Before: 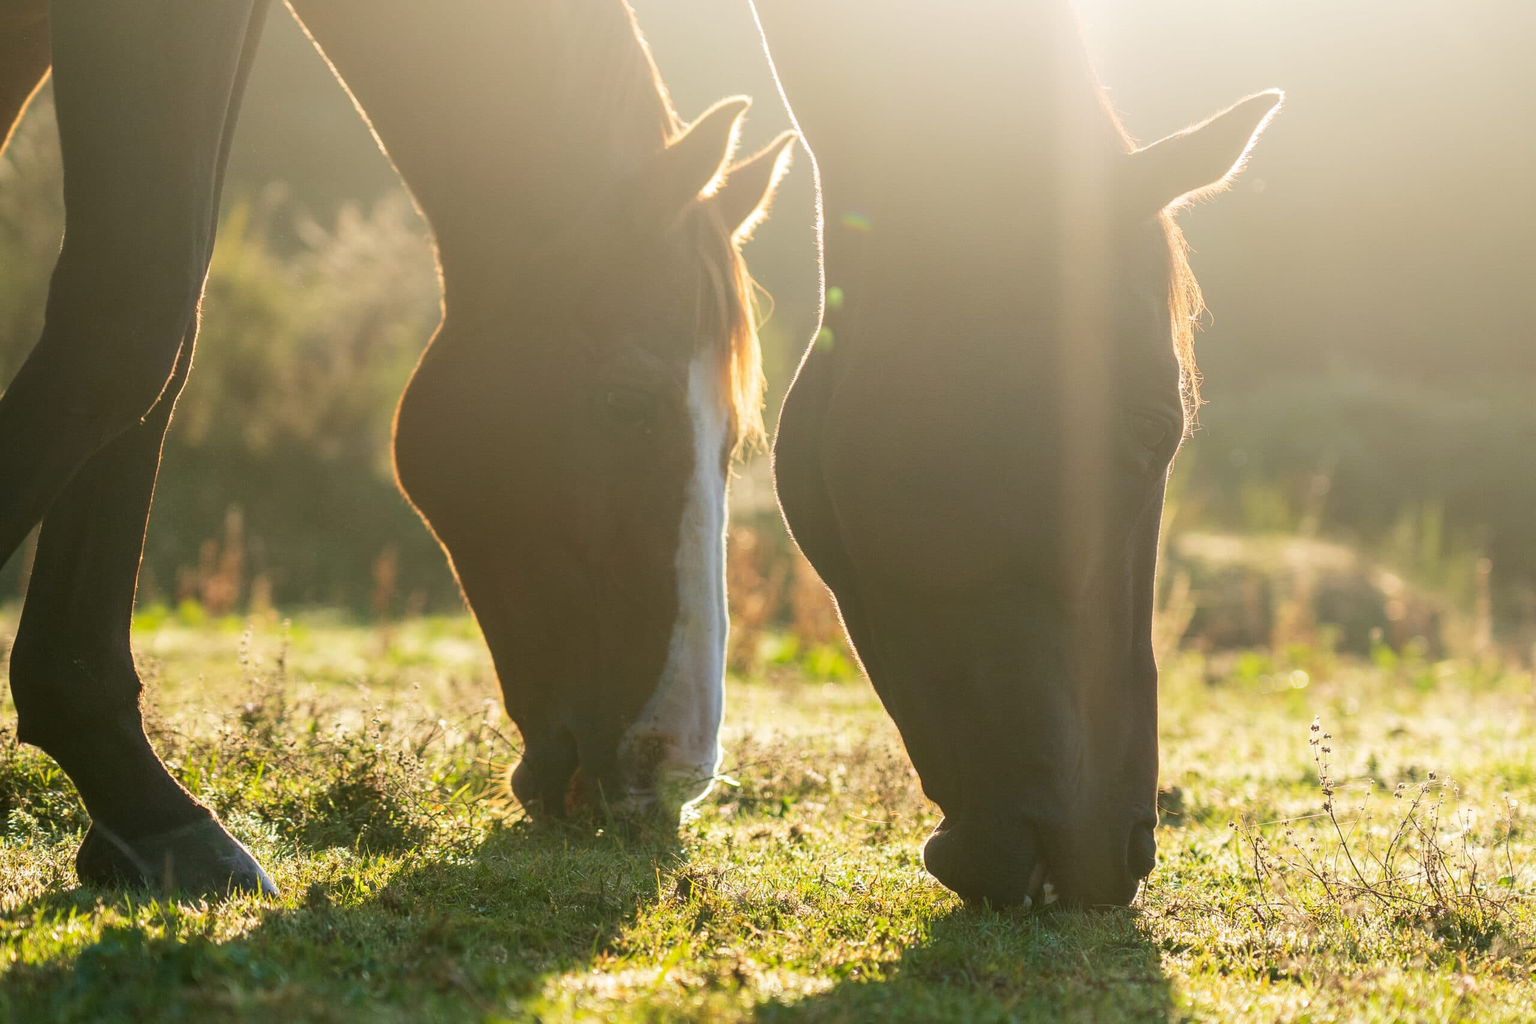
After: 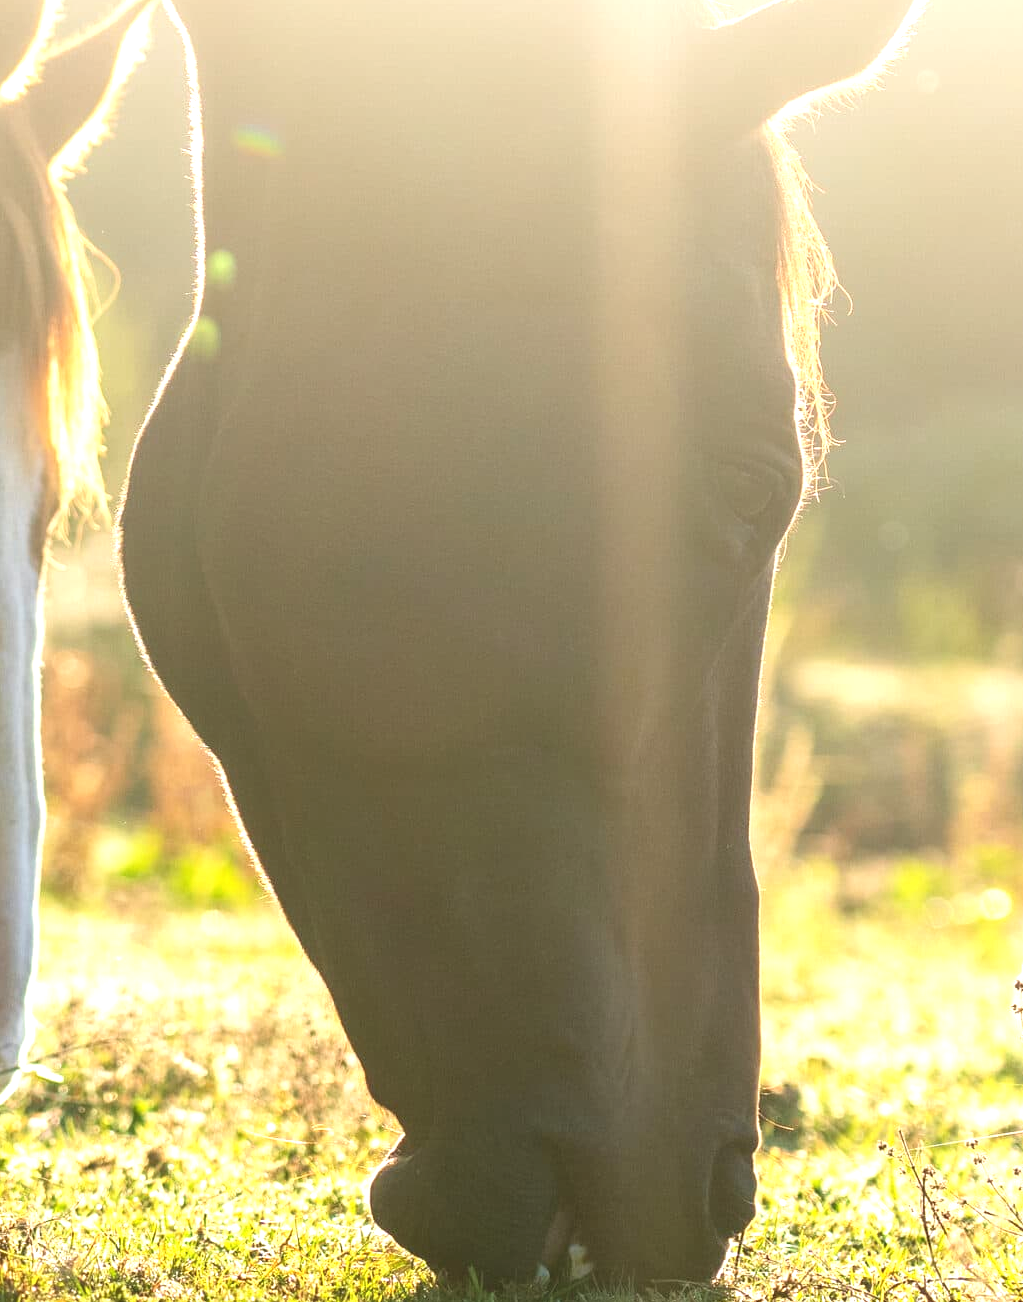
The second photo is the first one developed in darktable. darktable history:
exposure: black level correction -0.002, exposure 0.708 EV, compensate exposure bias true, compensate highlight preservation false
crop: left 45.721%, top 13.393%, right 14.118%, bottom 10.01%
white balance: emerald 1
